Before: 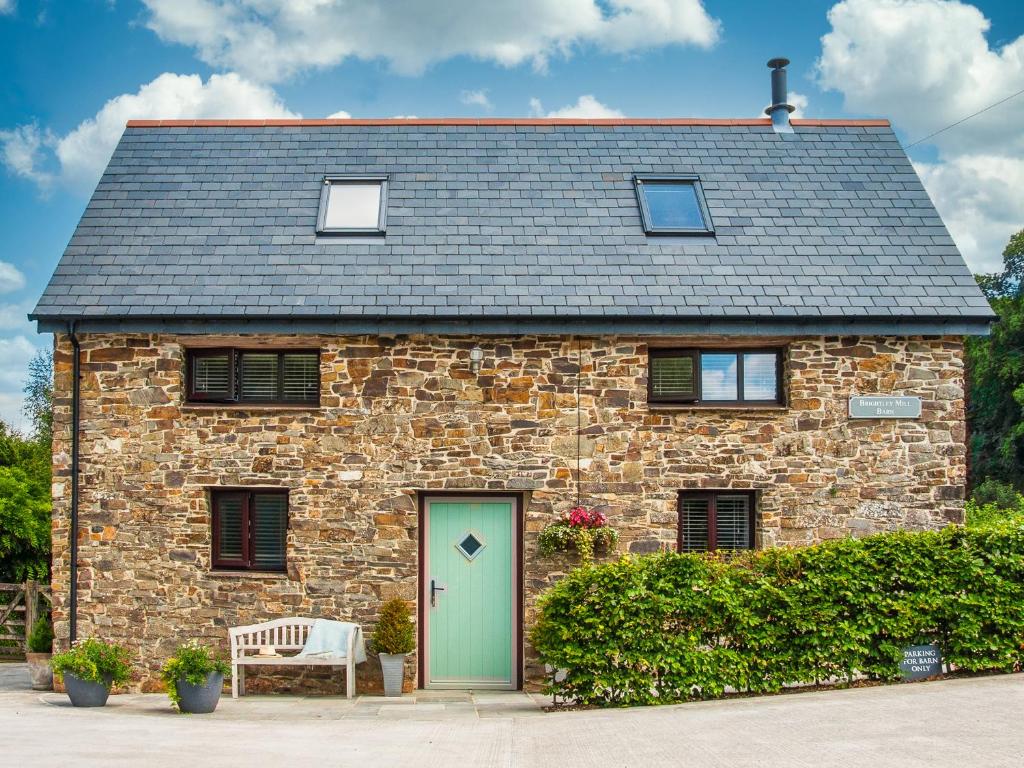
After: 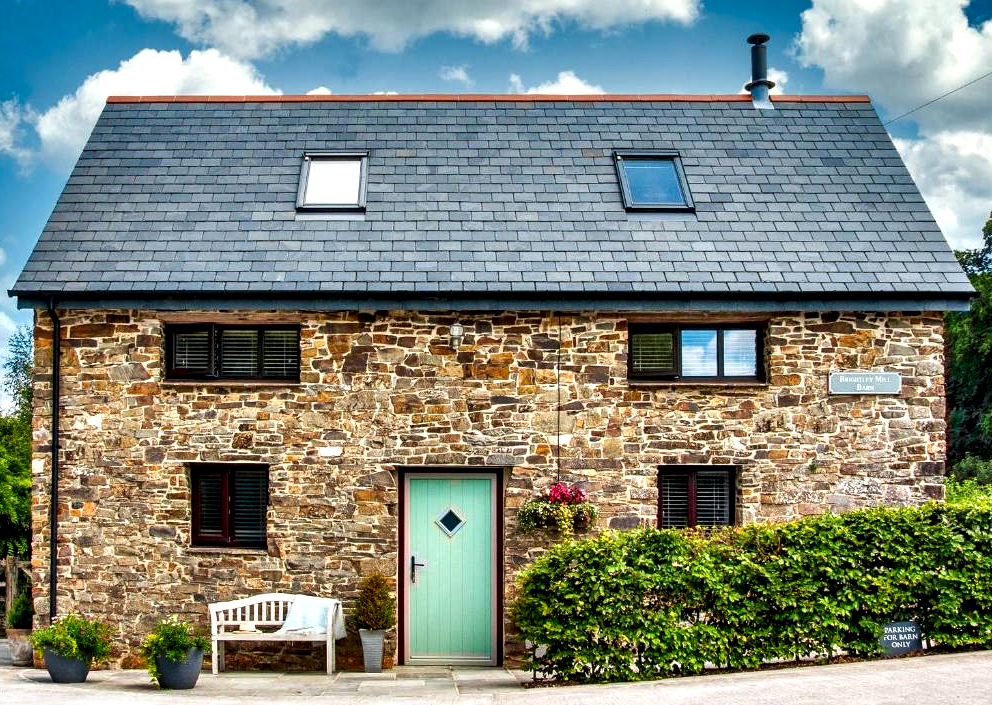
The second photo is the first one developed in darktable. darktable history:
contrast equalizer: octaves 7, y [[0.6 ×6], [0.55 ×6], [0 ×6], [0 ×6], [0 ×6]]
crop: left 1.964%, top 3.251%, right 1.122%, bottom 4.933%
shadows and highlights: soften with gaussian
